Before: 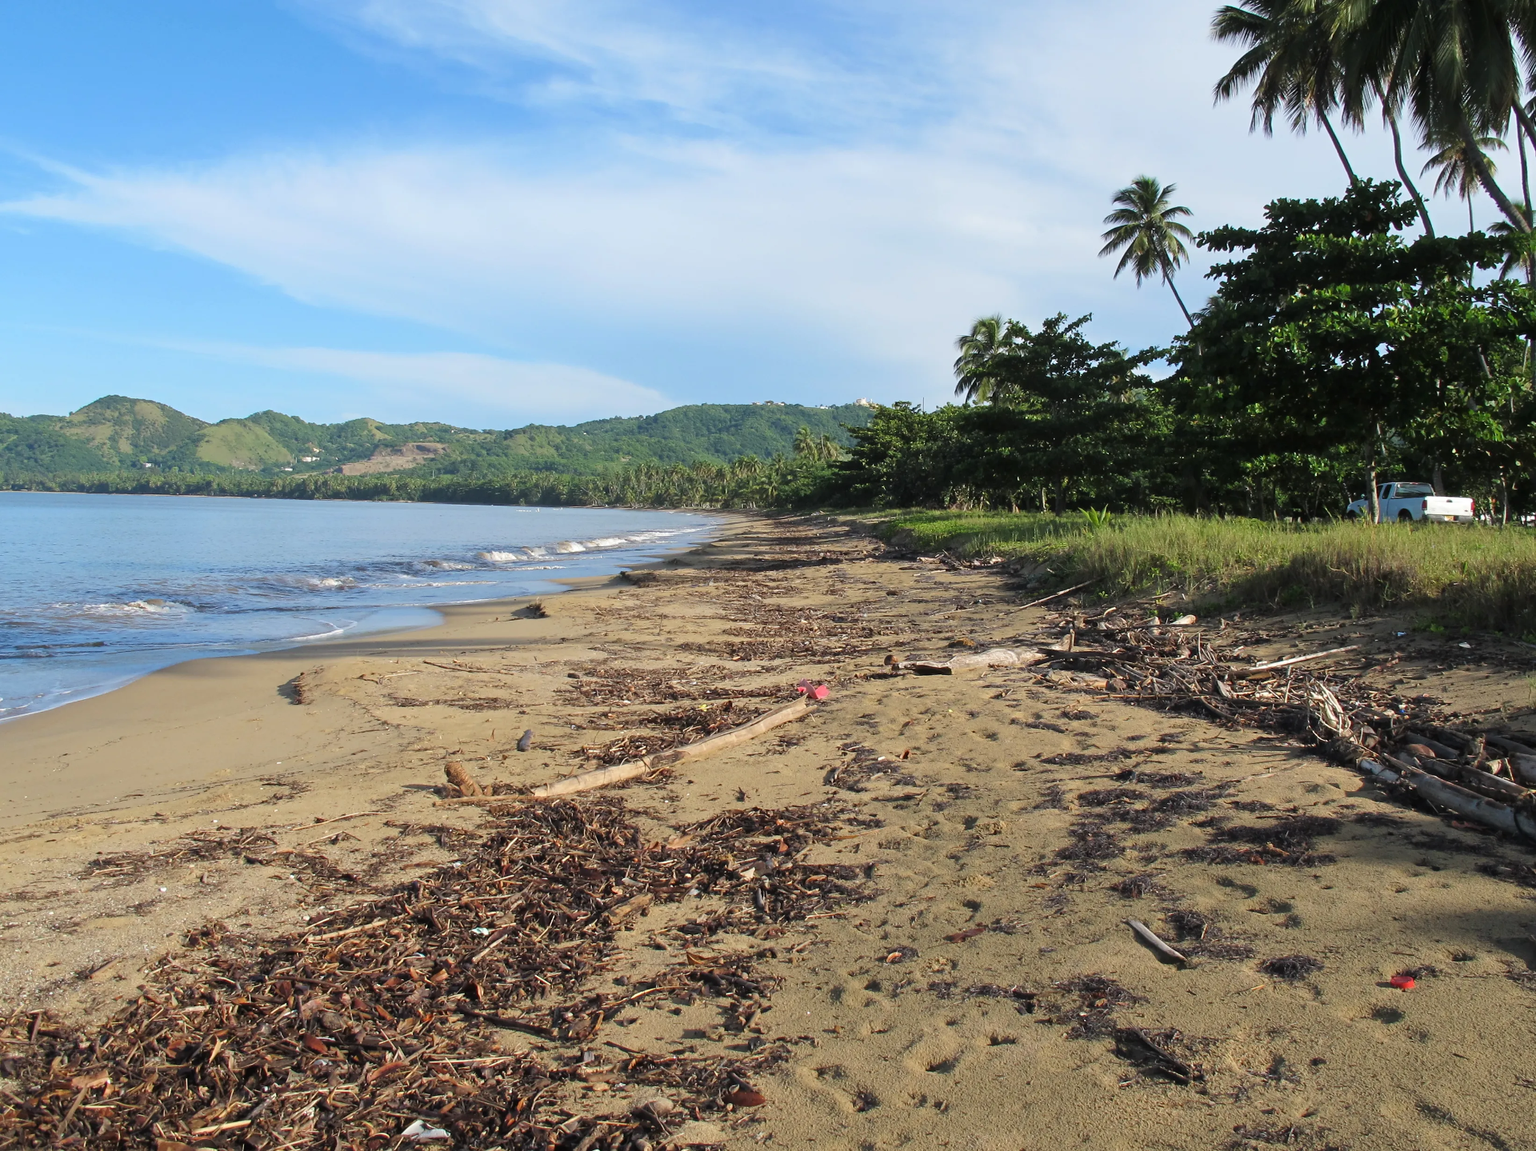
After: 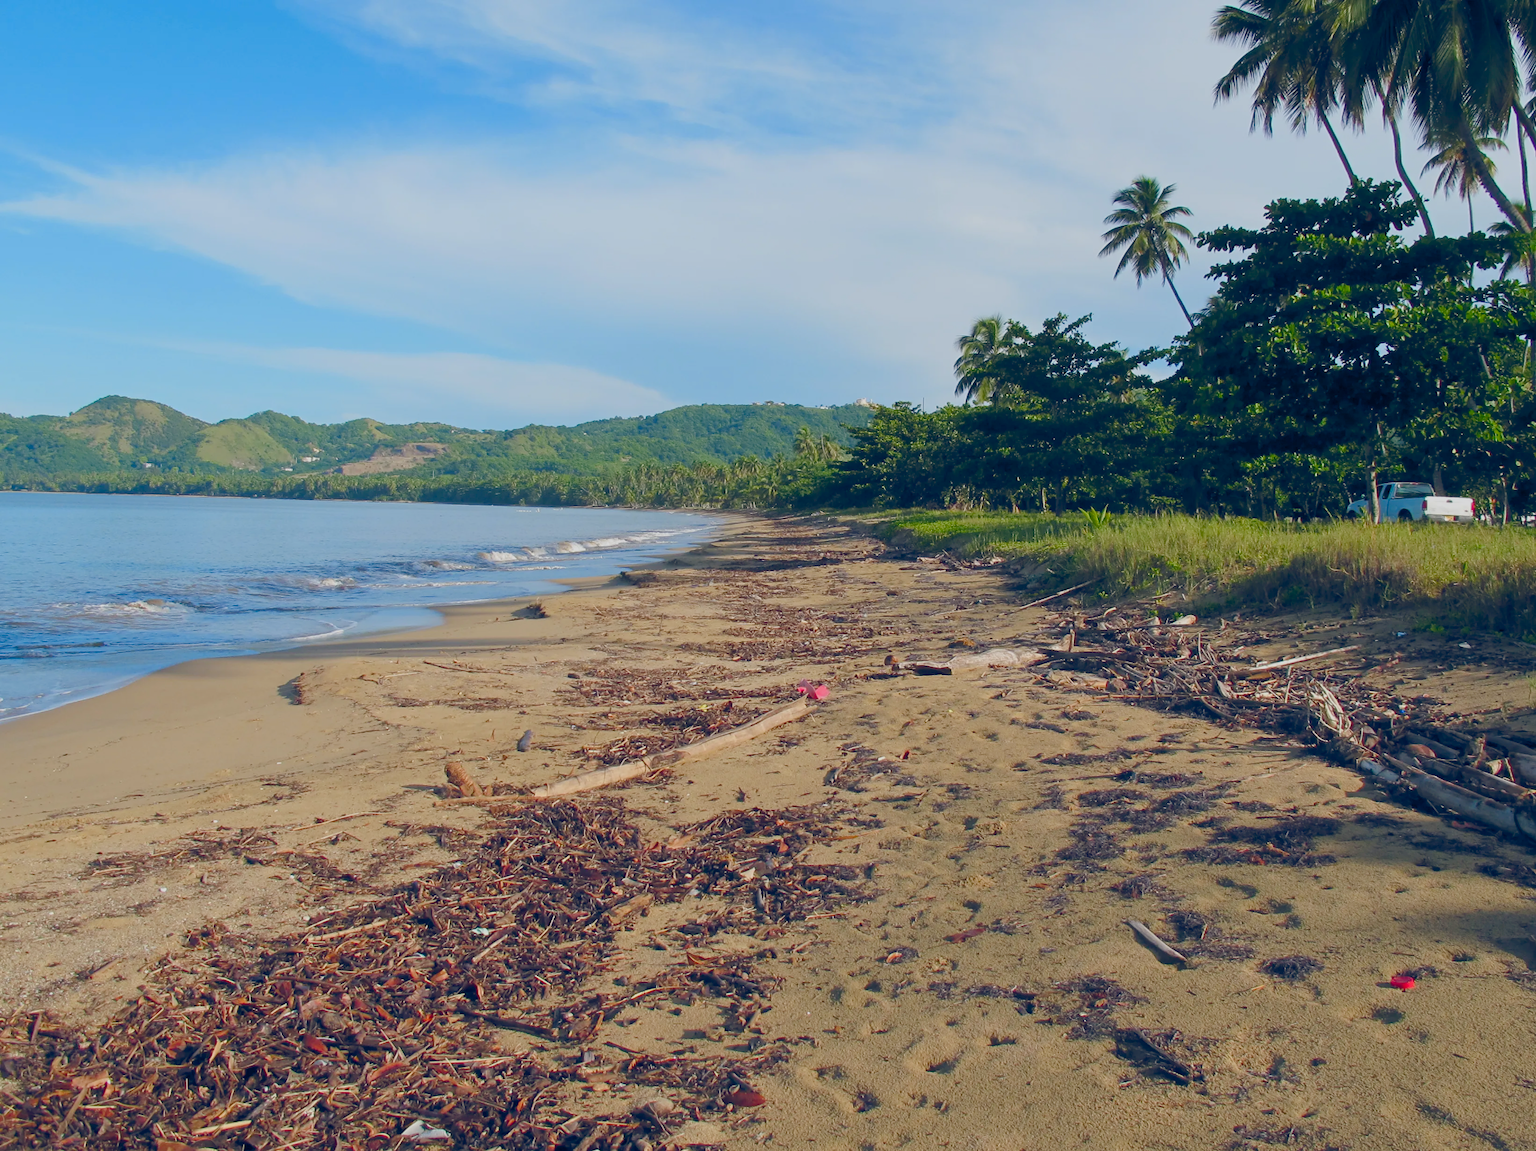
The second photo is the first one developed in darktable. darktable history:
color balance rgb: shadows lift › chroma 1.013%, shadows lift › hue 215.49°, global offset › chroma 0.139%, global offset › hue 253.21°, perceptual saturation grading › global saturation 25.847%, perceptual saturation grading › highlights -28.758%, perceptual saturation grading › shadows 33.598%, hue shift -3.71°, contrast -21.496%
